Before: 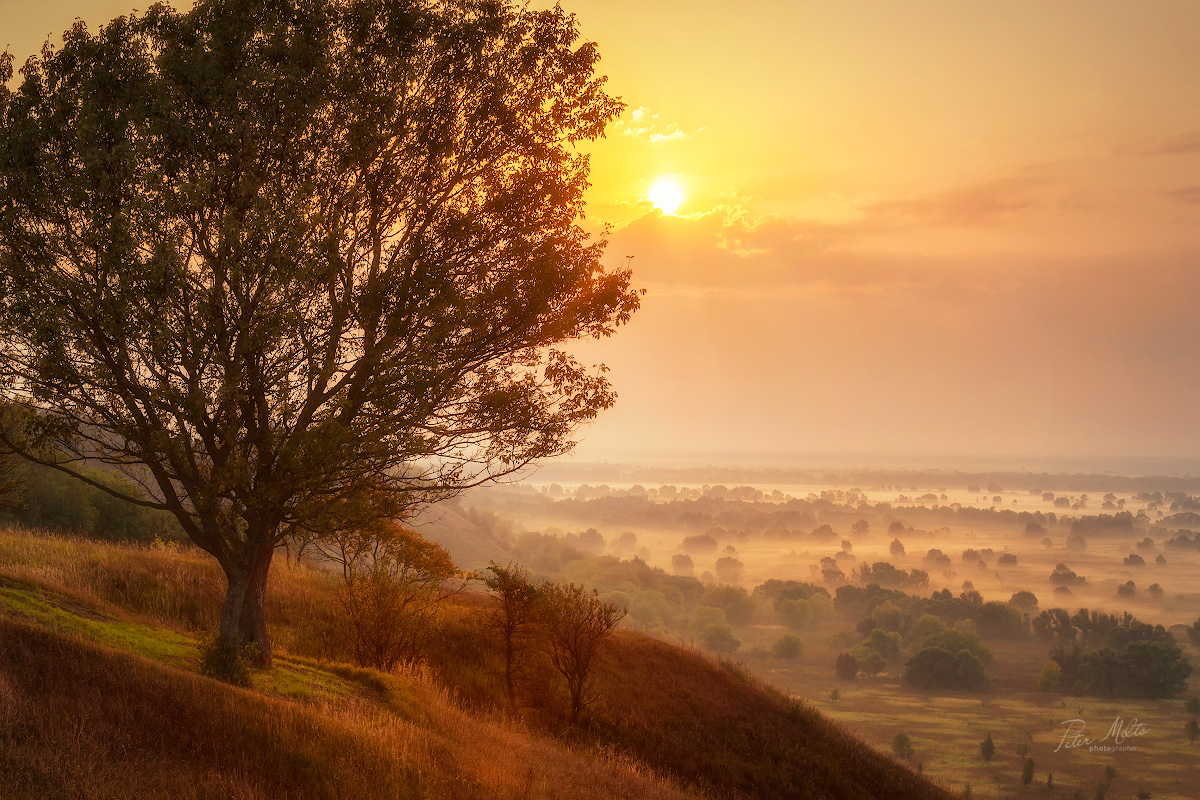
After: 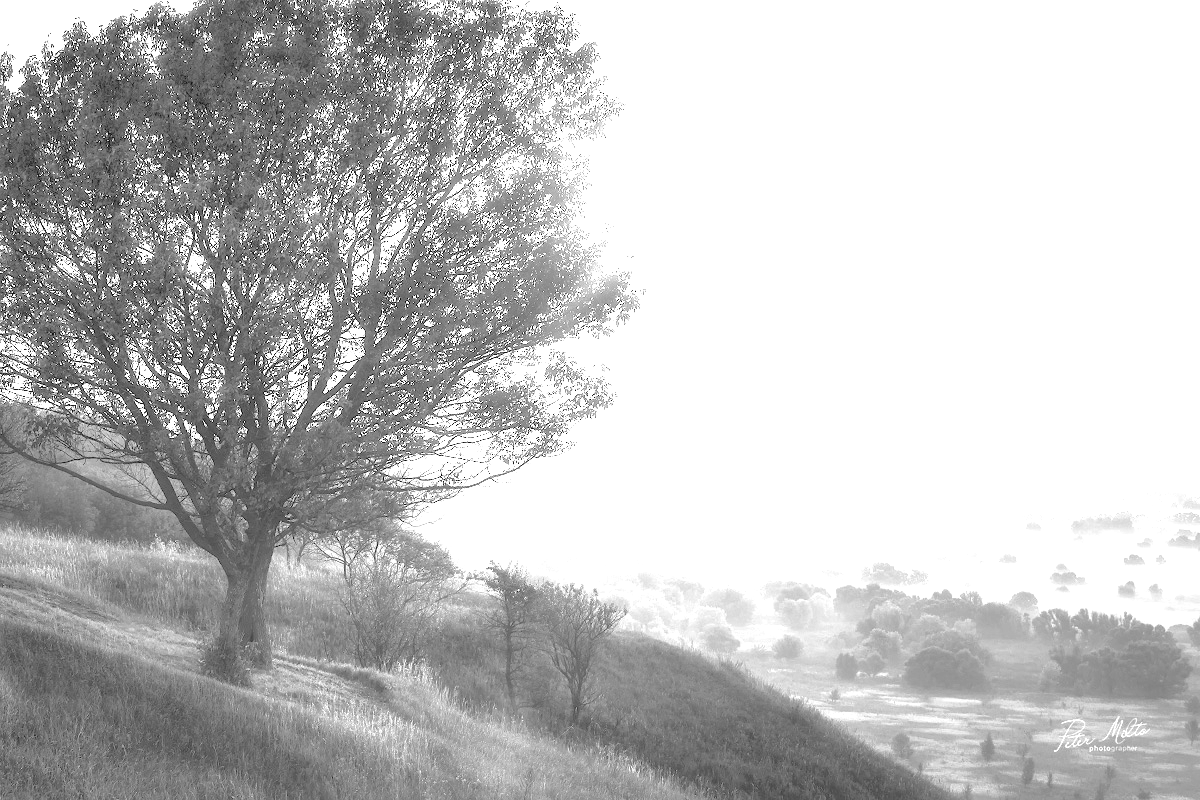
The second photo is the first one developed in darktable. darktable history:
exposure: black level correction 0, exposure 2.327 EV, compensate exposure bias true, compensate highlight preservation false
contrast brightness saturation: saturation -1
tone curve: curves: ch0 [(0, 0) (0.004, 0.008) (0.077, 0.156) (0.169, 0.29) (0.774, 0.774) (1, 1)], color space Lab, linked channels, preserve colors none
